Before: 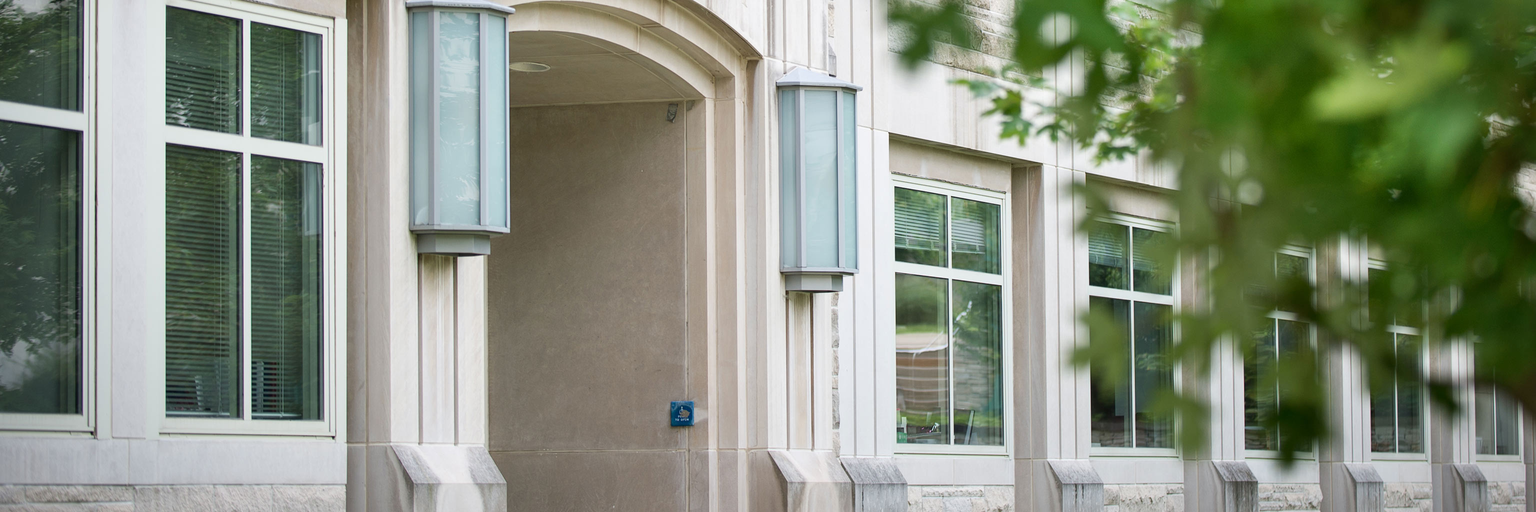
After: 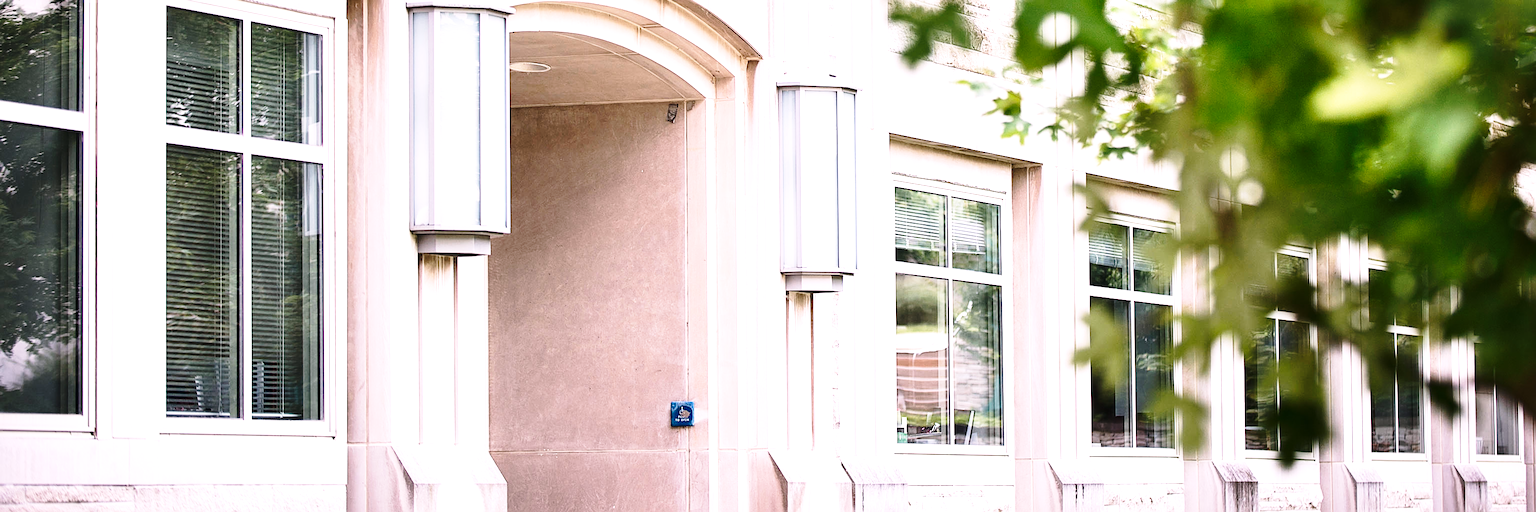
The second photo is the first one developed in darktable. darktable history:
white balance: red 1.188, blue 1.11
tone equalizer: -8 EV -1.08 EV, -7 EV -1.01 EV, -6 EV -0.867 EV, -5 EV -0.578 EV, -3 EV 0.578 EV, -2 EV 0.867 EV, -1 EV 1.01 EV, +0 EV 1.08 EV, edges refinement/feathering 500, mask exposure compensation -1.57 EV, preserve details no
sharpen: on, module defaults
base curve: curves: ch0 [(0, 0) (0.028, 0.03) (0.121, 0.232) (0.46, 0.748) (0.859, 0.968) (1, 1)], preserve colors none
